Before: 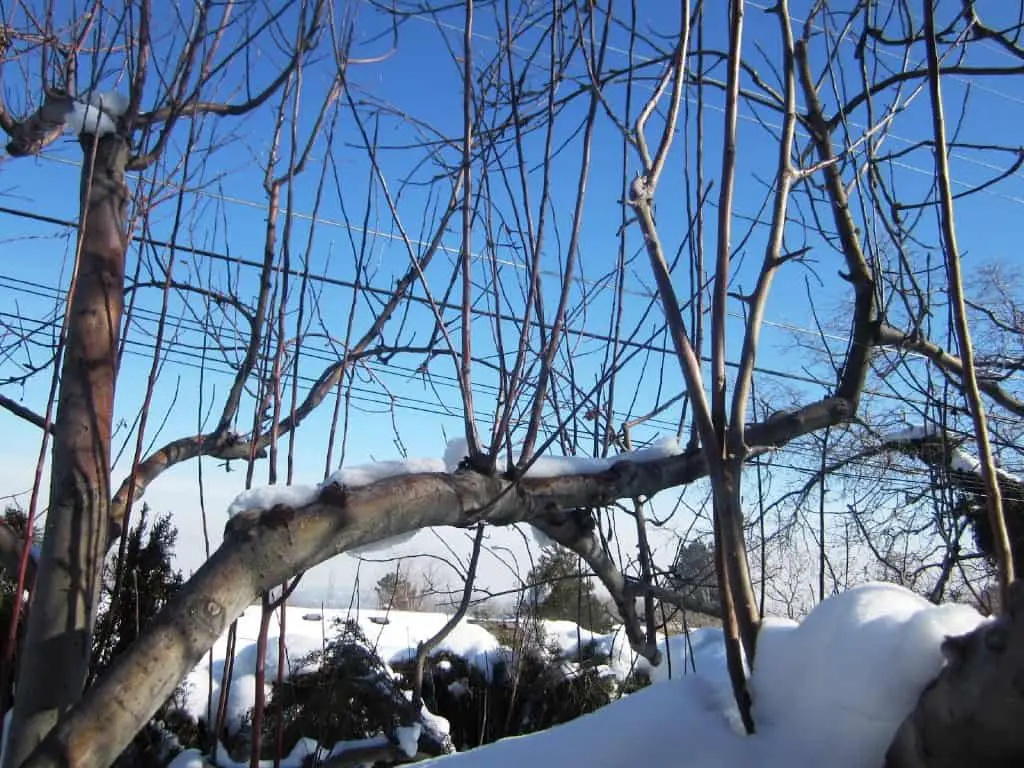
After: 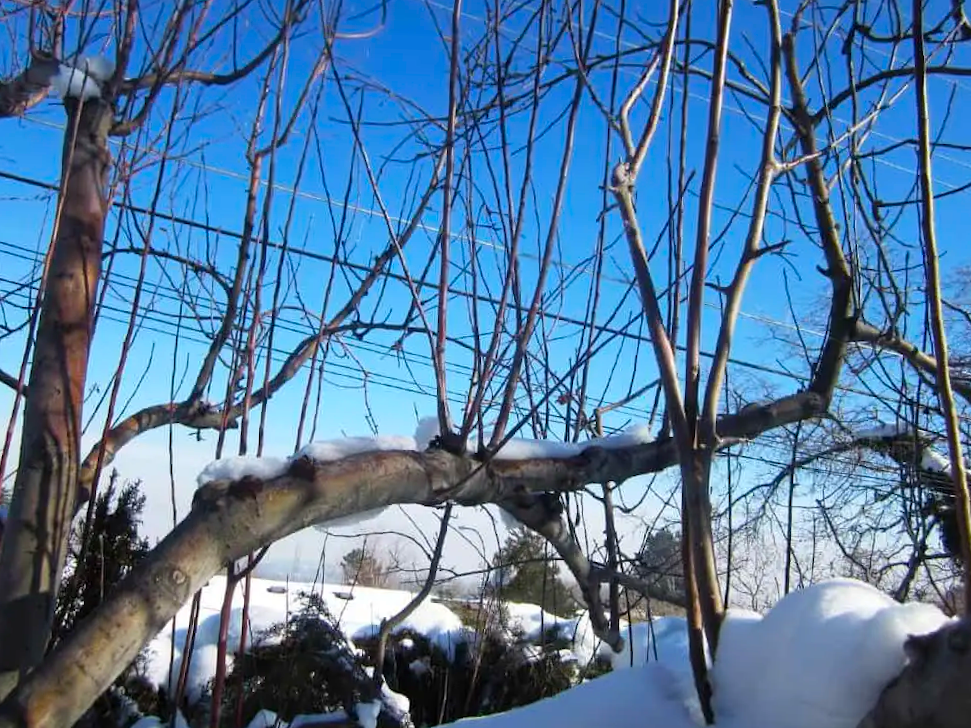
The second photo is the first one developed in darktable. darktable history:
crop and rotate: angle -2.38°
color balance rgb: perceptual saturation grading › global saturation 25%, global vibrance 20%
